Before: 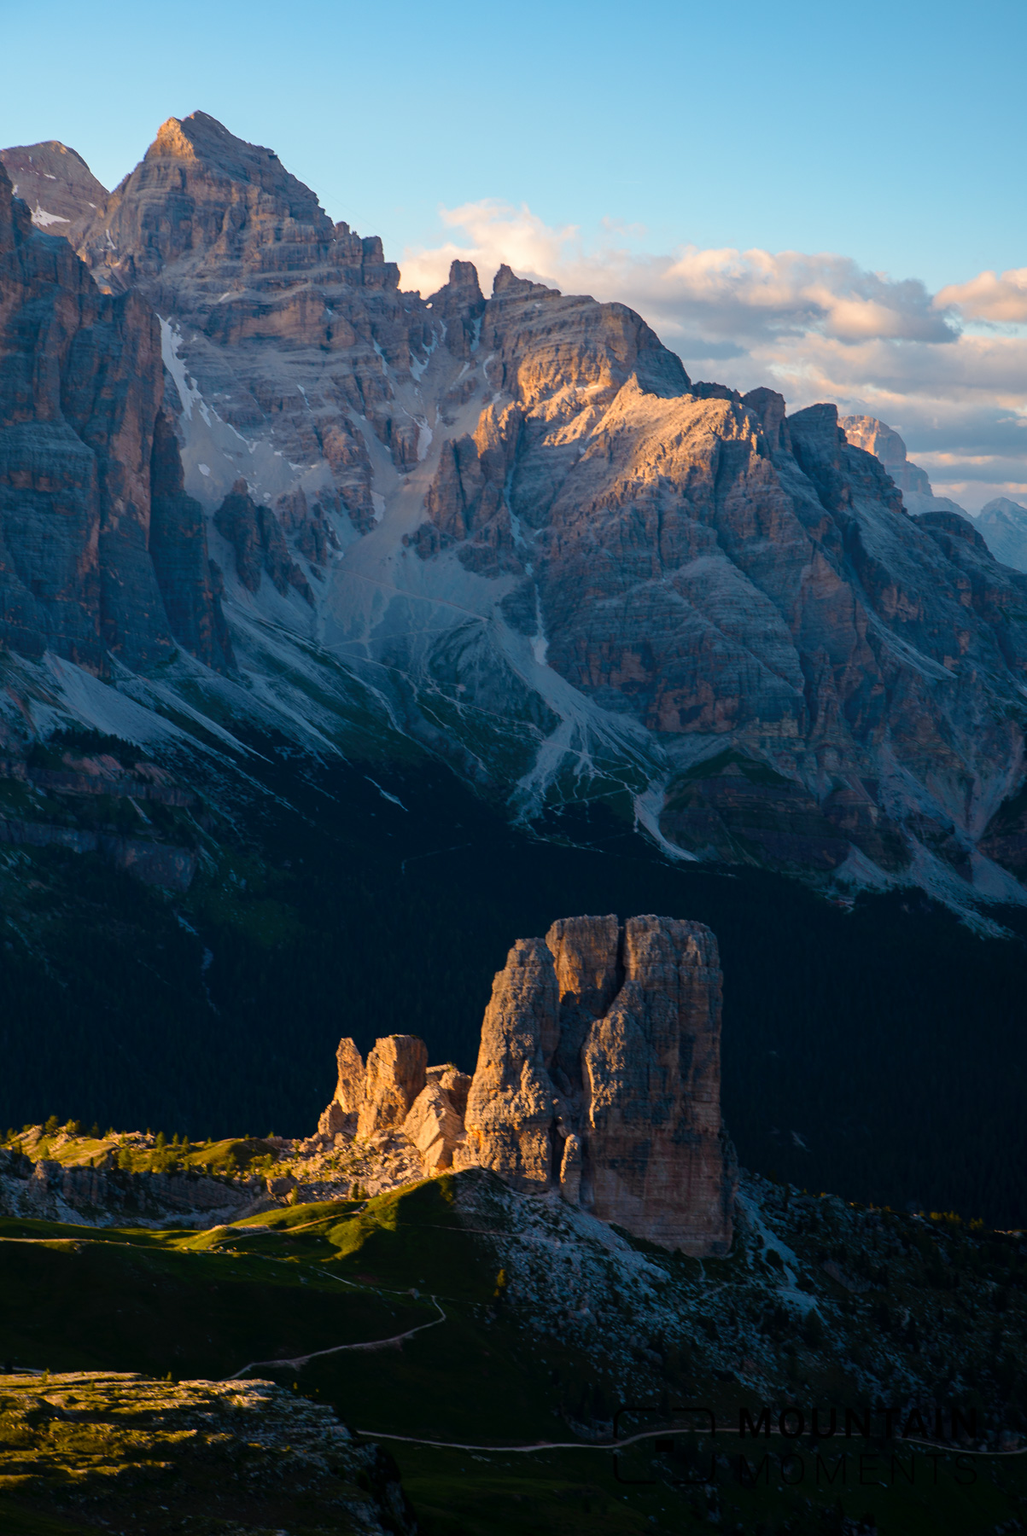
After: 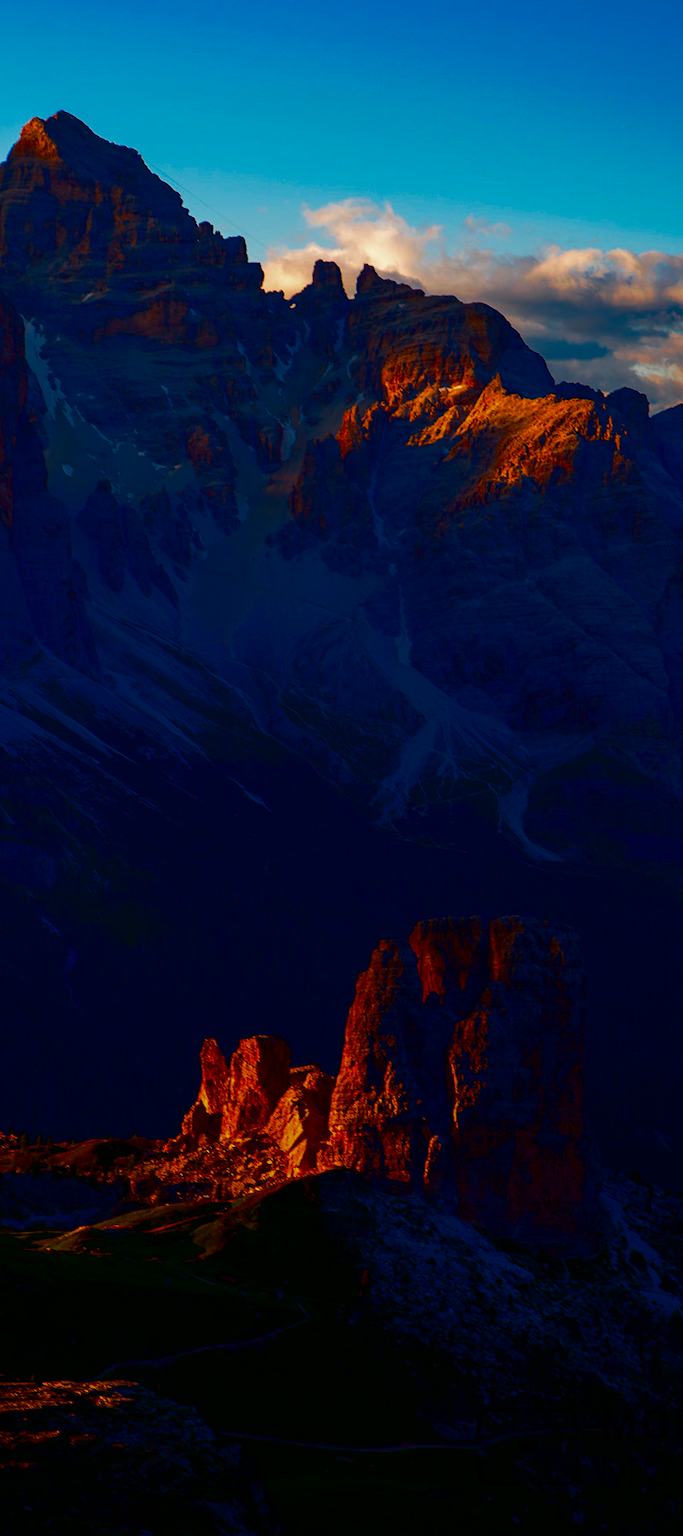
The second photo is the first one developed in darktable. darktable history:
tone curve: curves: ch0 [(0, 0) (0.003, 0.003) (0.011, 0.01) (0.025, 0.023) (0.044, 0.042) (0.069, 0.065) (0.1, 0.094) (0.136, 0.128) (0.177, 0.167) (0.224, 0.211) (0.277, 0.261) (0.335, 0.315) (0.399, 0.375) (0.468, 0.441) (0.543, 0.543) (0.623, 0.623) (0.709, 0.709) (0.801, 0.801) (0.898, 0.898) (1, 1)], preserve colors none
contrast brightness saturation: brightness -1, saturation 1
crop and rotate: left 13.342%, right 19.991%
